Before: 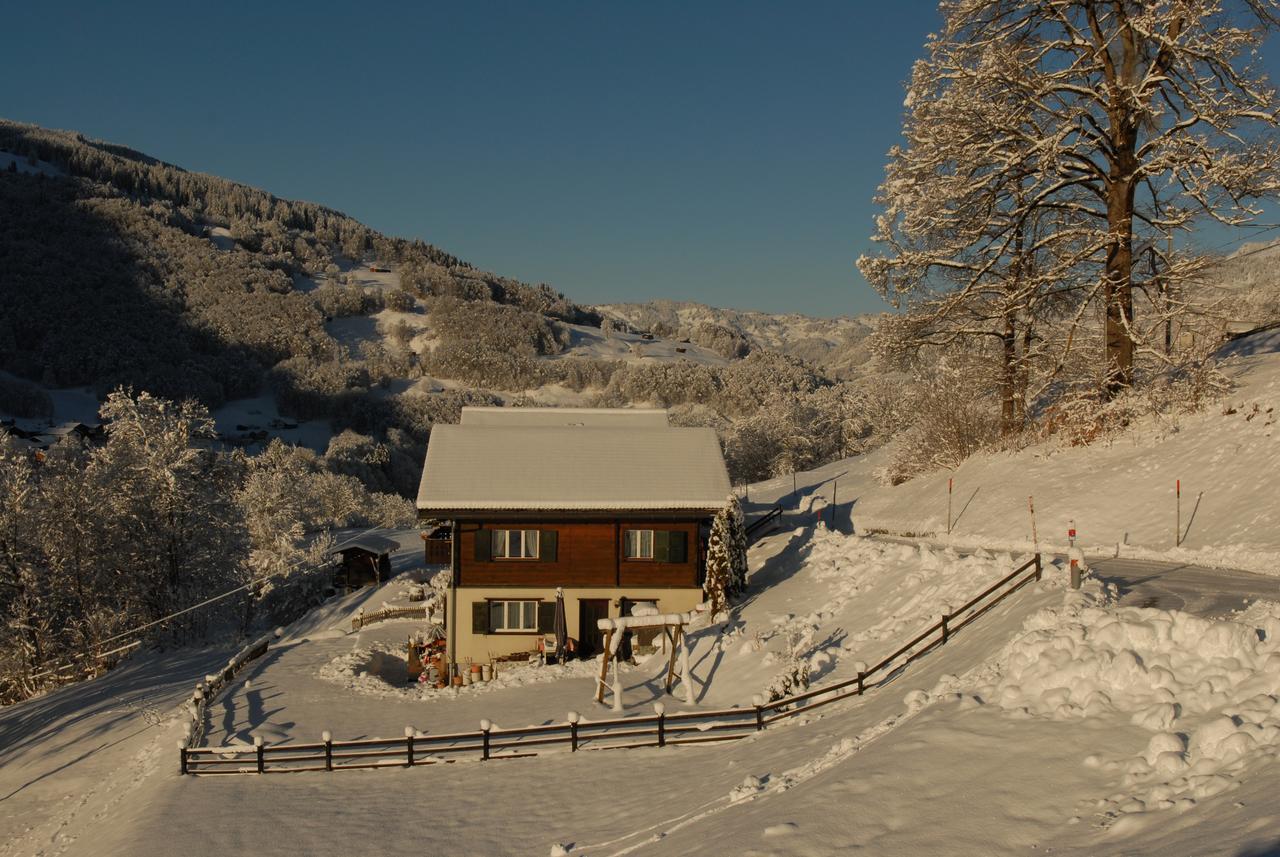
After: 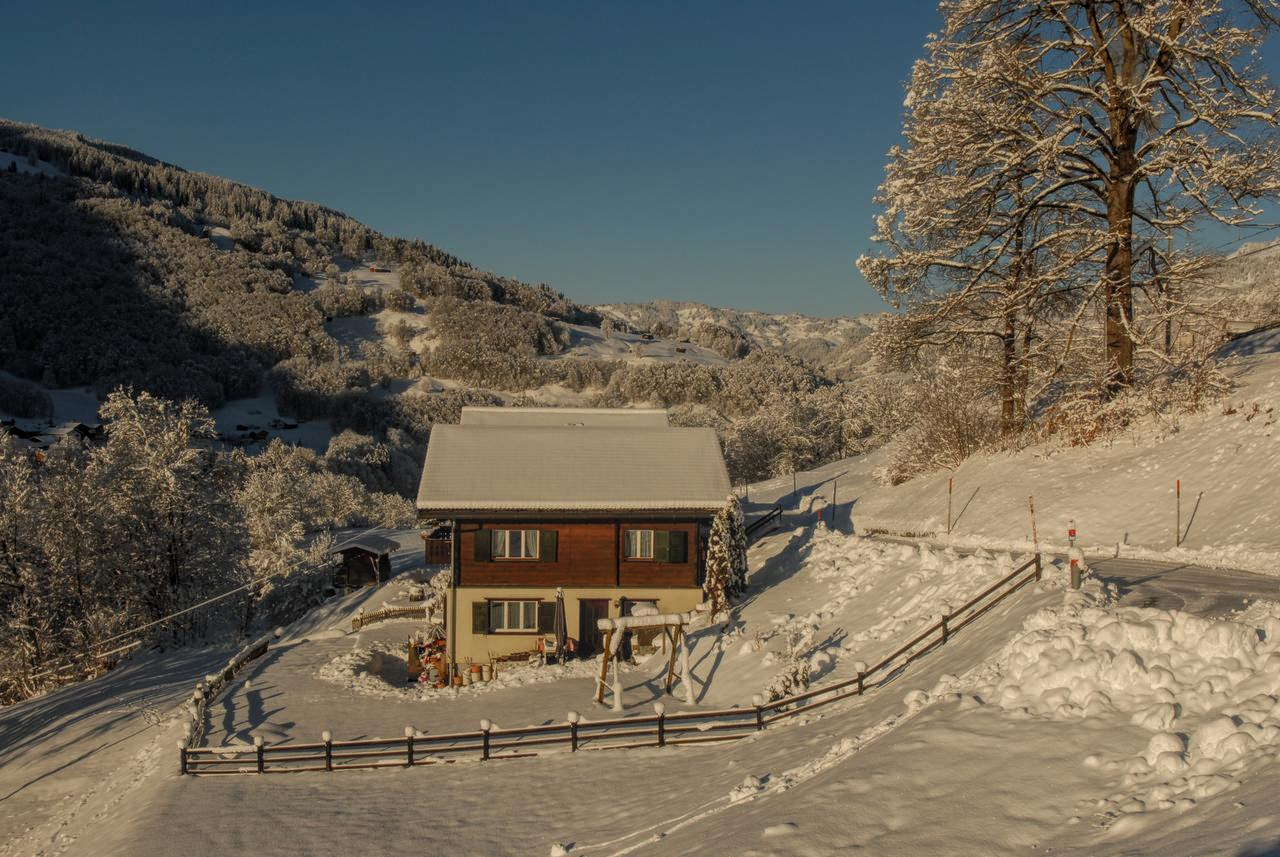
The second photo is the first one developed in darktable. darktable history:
local contrast: highlights 67%, shadows 33%, detail 166%, midtone range 0.2
